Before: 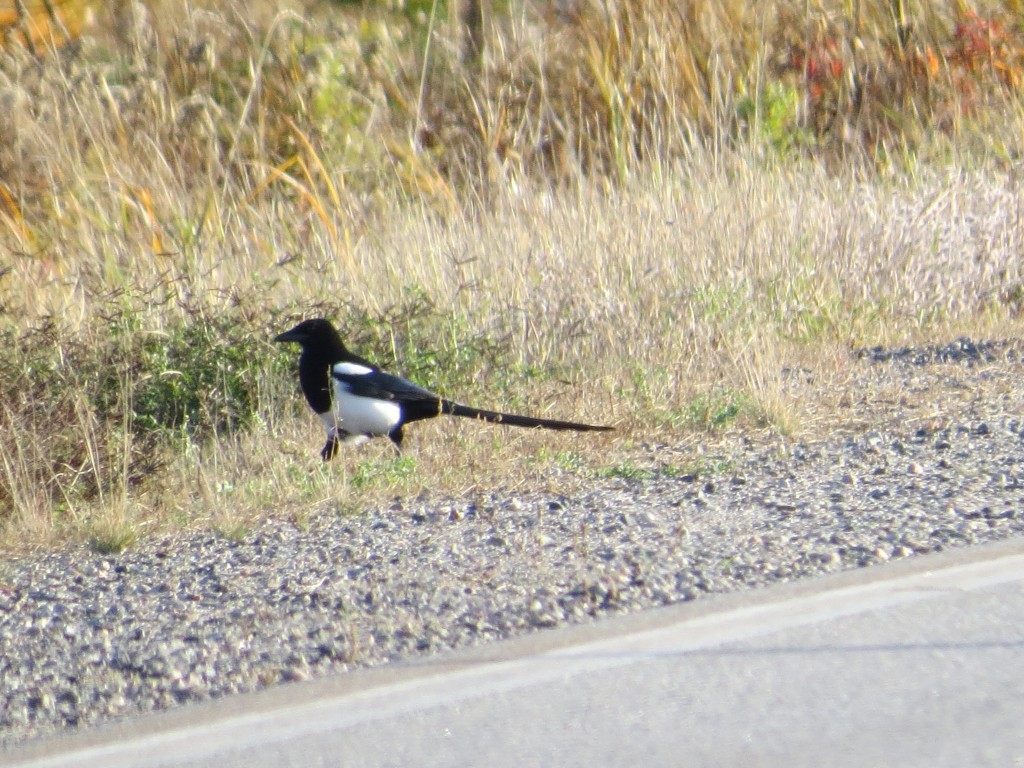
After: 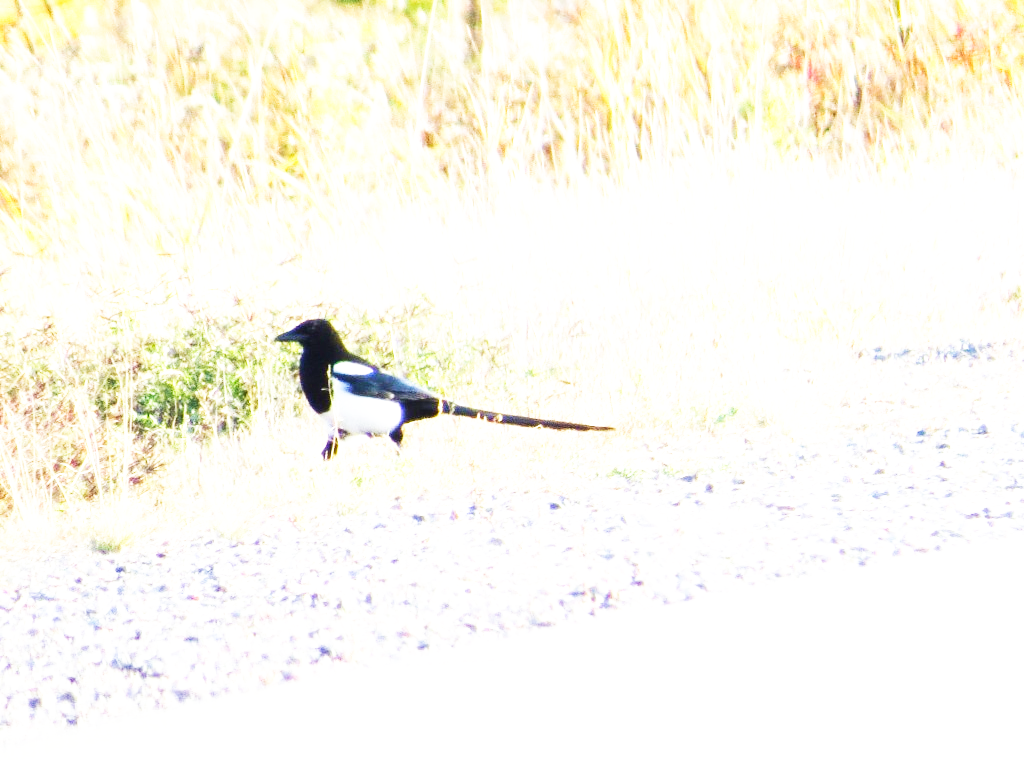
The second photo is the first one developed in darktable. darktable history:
exposure: black level correction 0, exposure 1.2 EV, compensate highlight preservation false
velvia: on, module defaults
base curve: curves: ch0 [(0, 0) (0.007, 0.004) (0.027, 0.03) (0.046, 0.07) (0.207, 0.54) (0.442, 0.872) (0.673, 0.972) (1, 1)], preserve colors none
